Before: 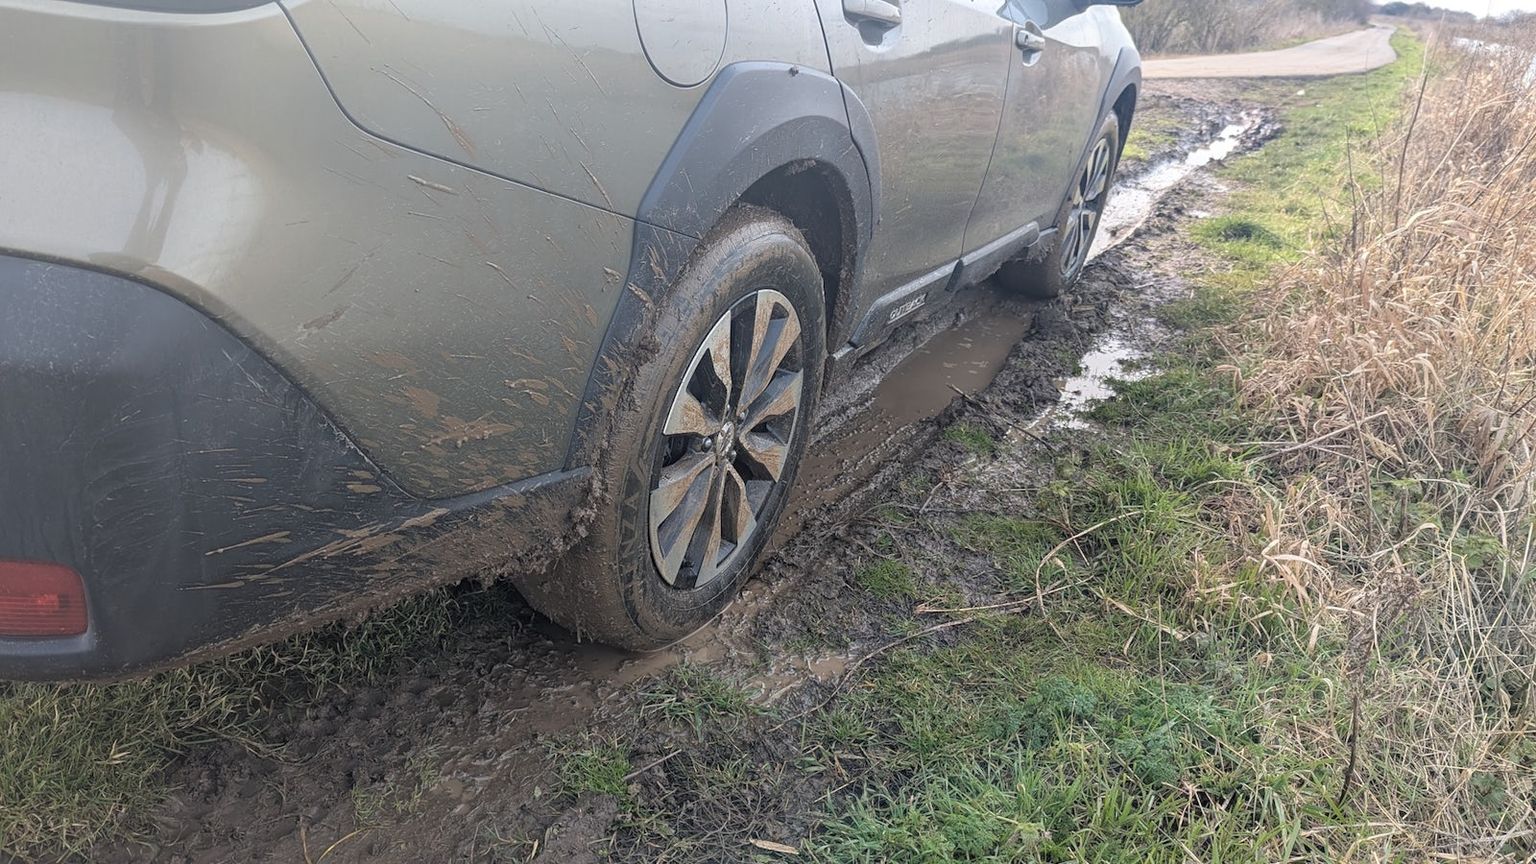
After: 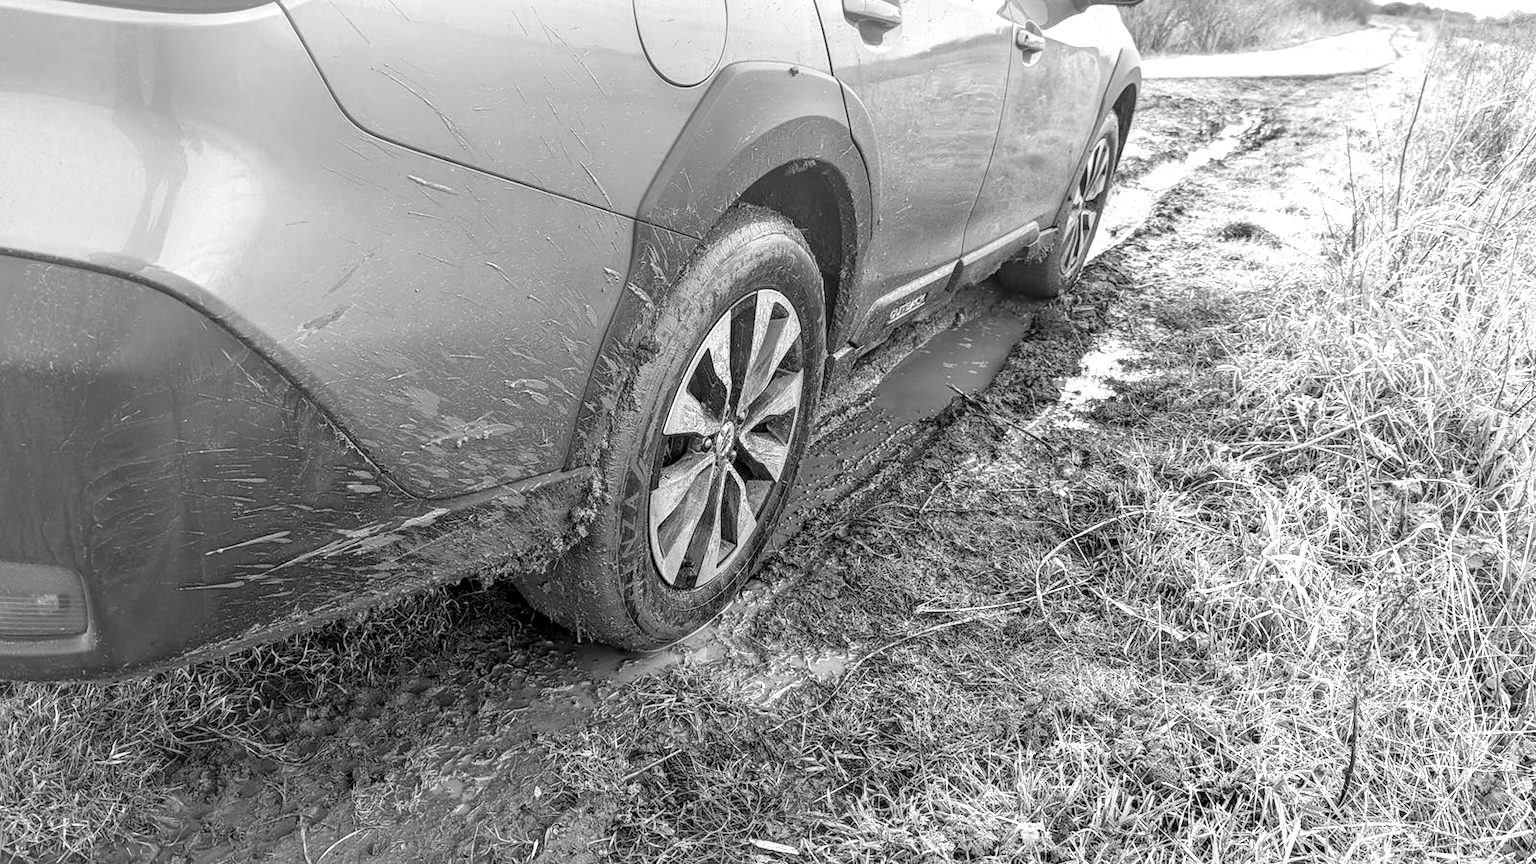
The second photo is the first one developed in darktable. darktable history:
contrast brightness saturation: contrast 0.14, brightness 0.21
monochrome: on, module defaults
local contrast: highlights 65%, shadows 54%, detail 169%, midtone range 0.514
color zones: curves: ch0 [(0.25, 0.667) (0.758, 0.368)]; ch1 [(0.215, 0.245) (0.761, 0.373)]; ch2 [(0.247, 0.554) (0.761, 0.436)]
